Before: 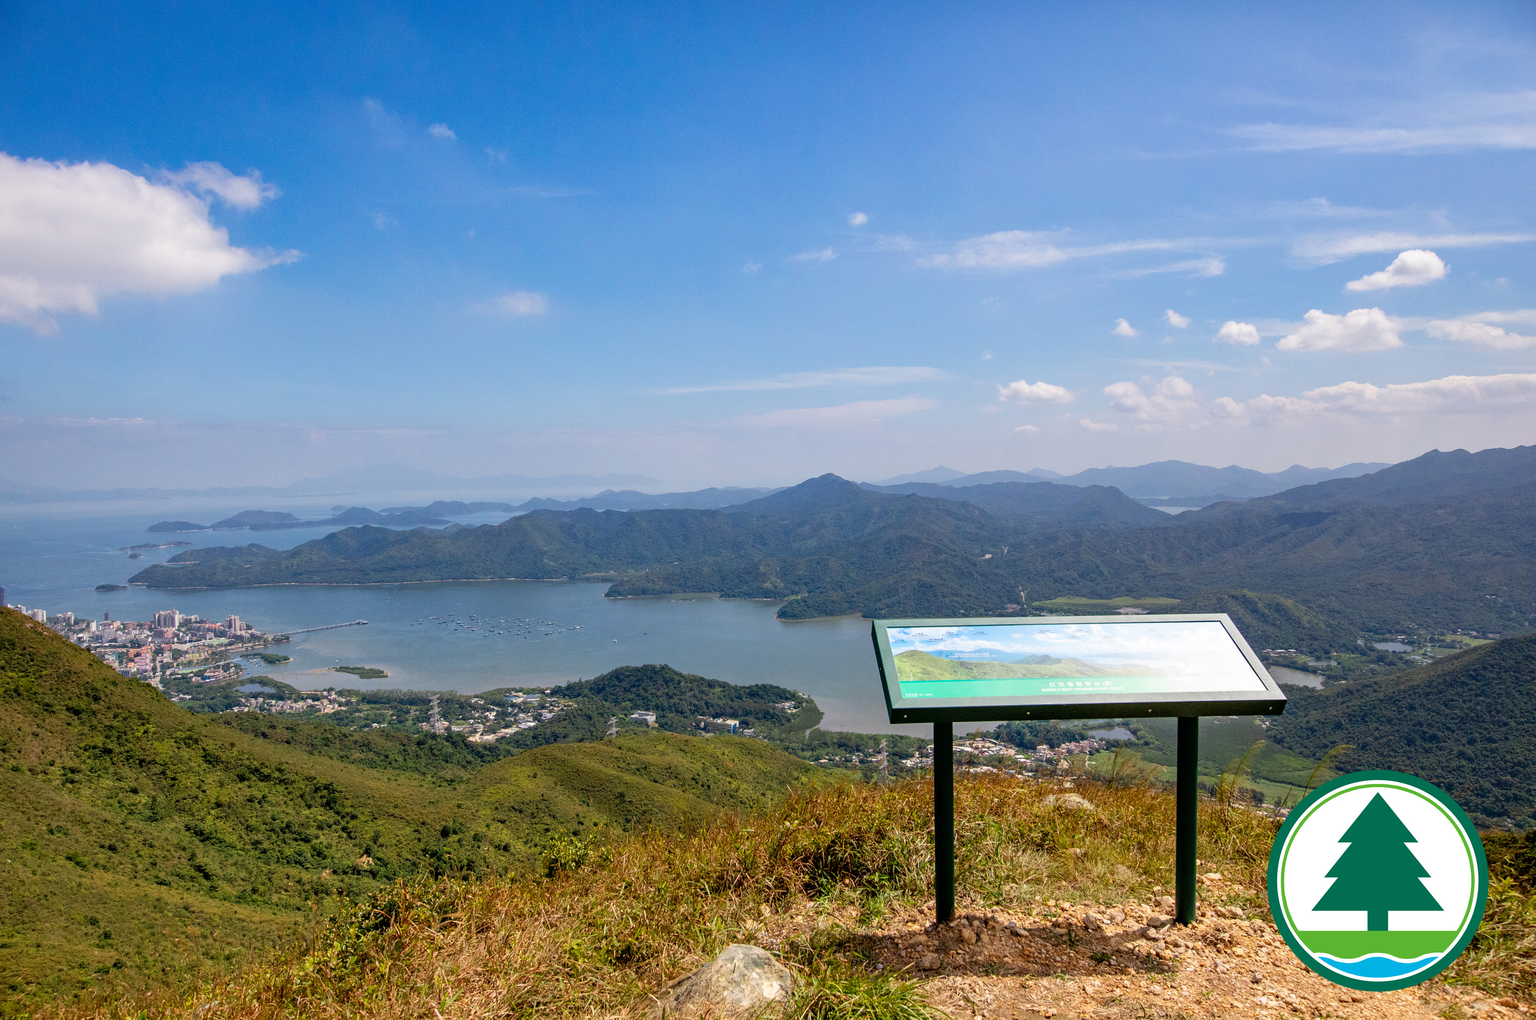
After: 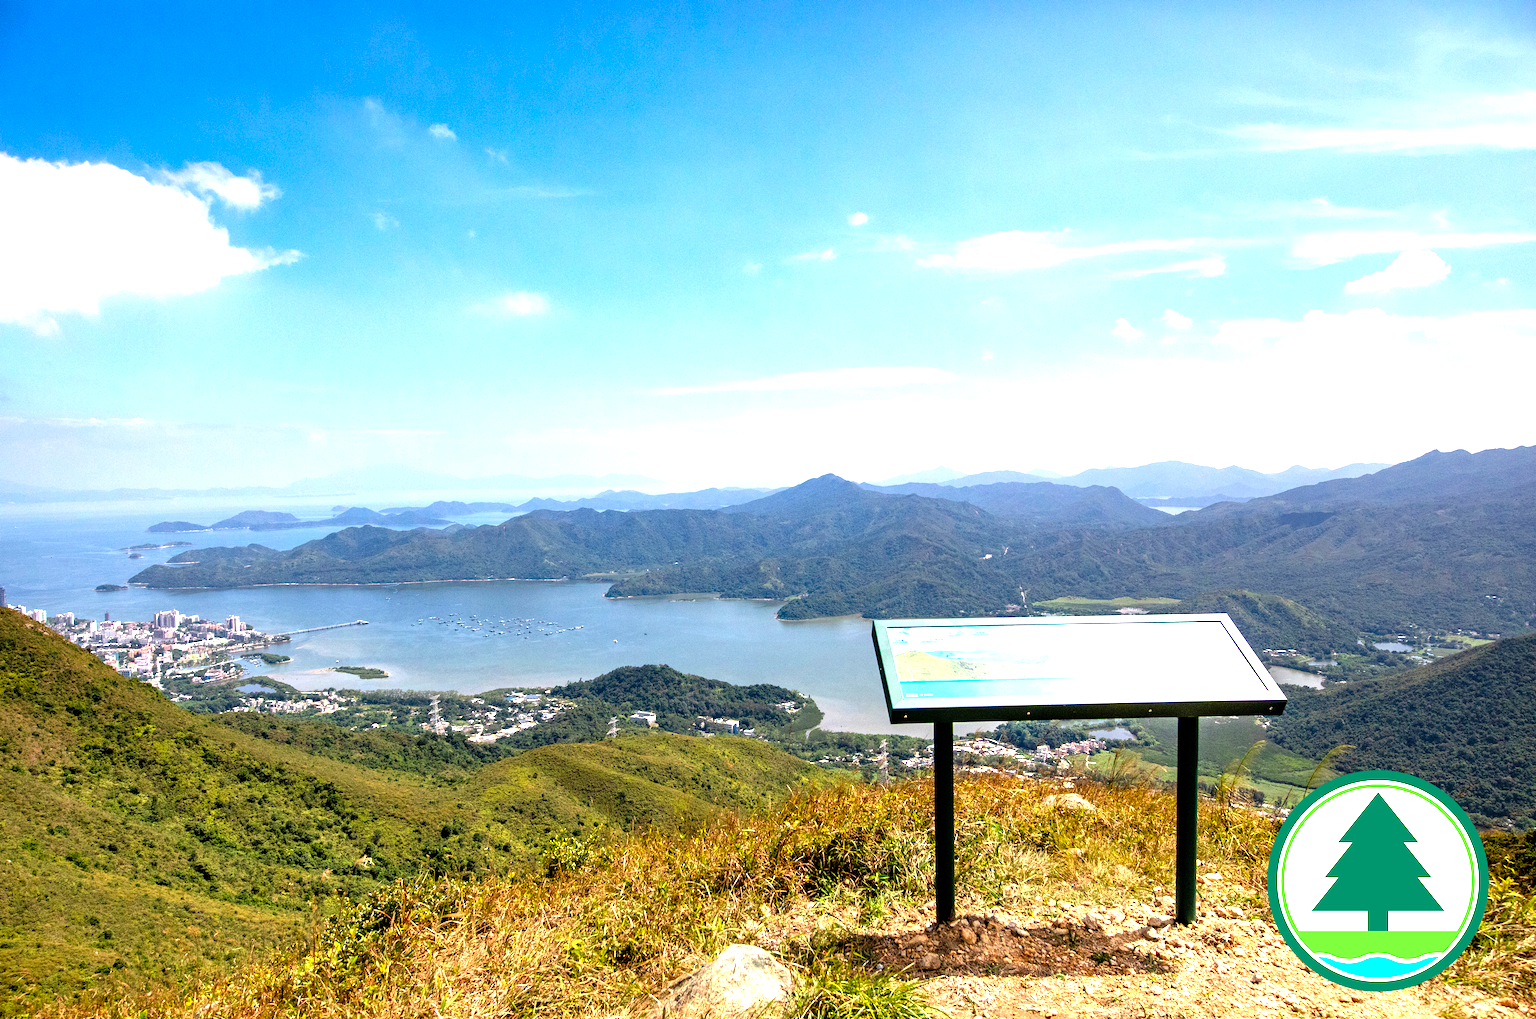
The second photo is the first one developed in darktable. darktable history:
levels: levels [0.012, 0.367, 0.697]
exposure: compensate exposure bias true, compensate highlight preservation false
